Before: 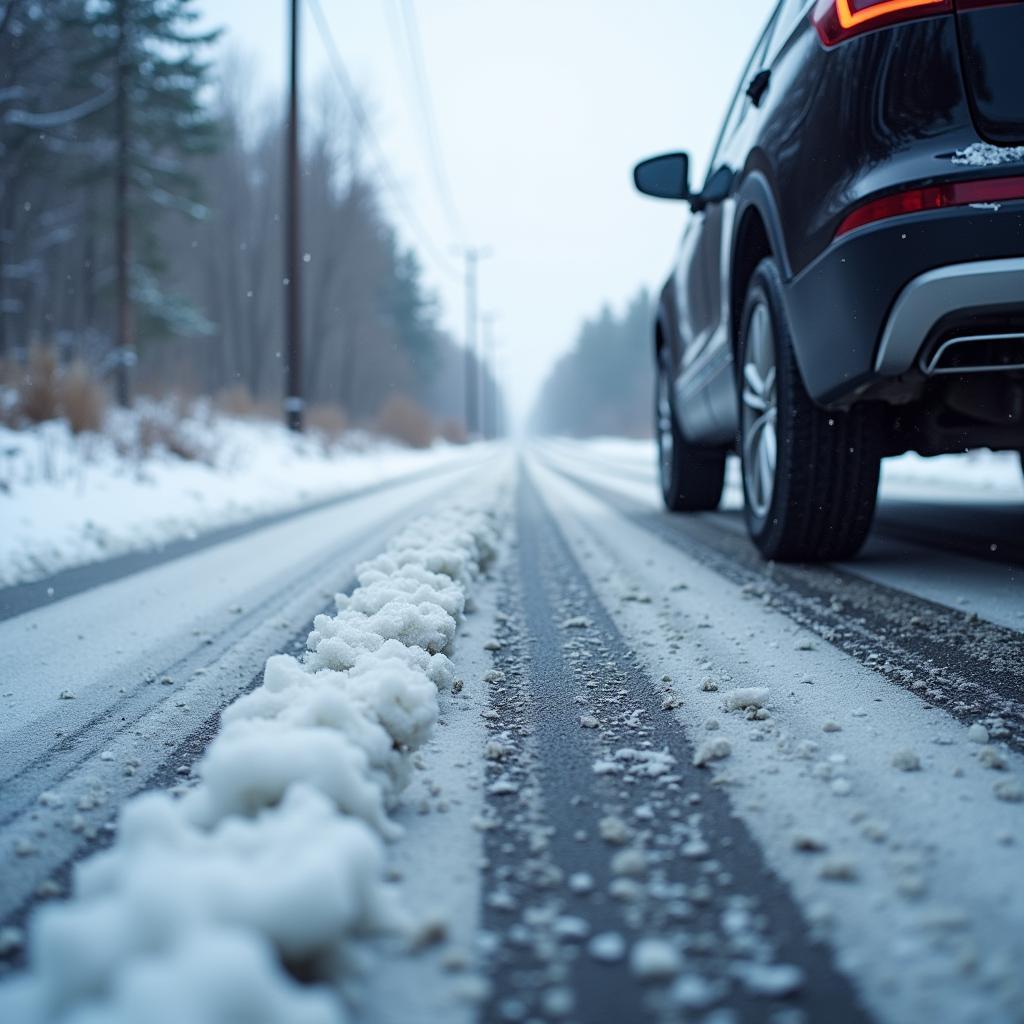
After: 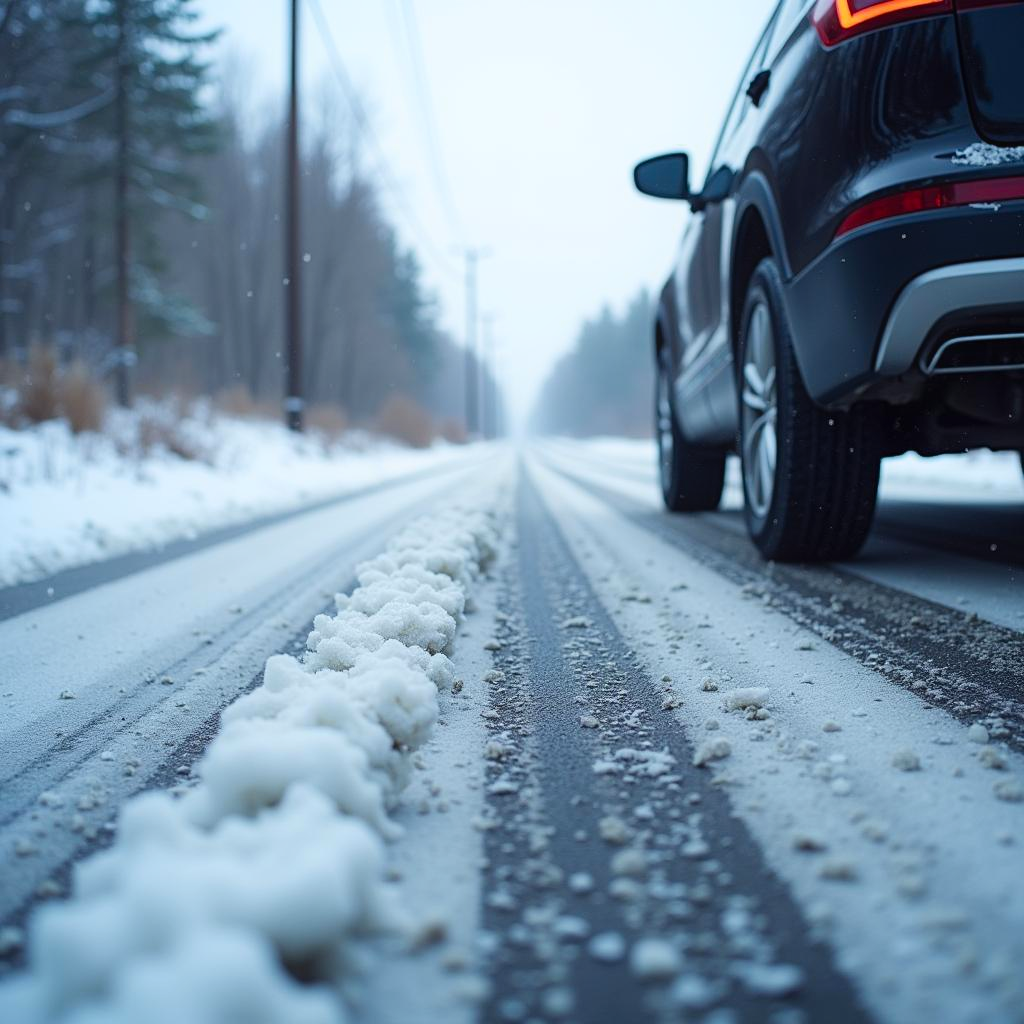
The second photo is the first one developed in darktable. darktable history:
contrast equalizer: y [[0.511, 0.558, 0.631, 0.632, 0.559, 0.512], [0.5 ×6], [0.507, 0.559, 0.627, 0.644, 0.647, 0.647], [0 ×6], [0 ×6]], mix -0.295
color zones: curves: ch0 [(0.25, 0.5) (0.423, 0.5) (0.443, 0.5) (0.521, 0.756) (0.568, 0.5) (0.576, 0.5) (0.75, 0.5)]; ch1 [(0.25, 0.5) (0.423, 0.5) (0.443, 0.5) (0.539, 0.873) (0.624, 0.565) (0.631, 0.5) (0.75, 0.5)], mix -123.26%
contrast brightness saturation: contrast 0.103, brightness 0.029, saturation 0.09
